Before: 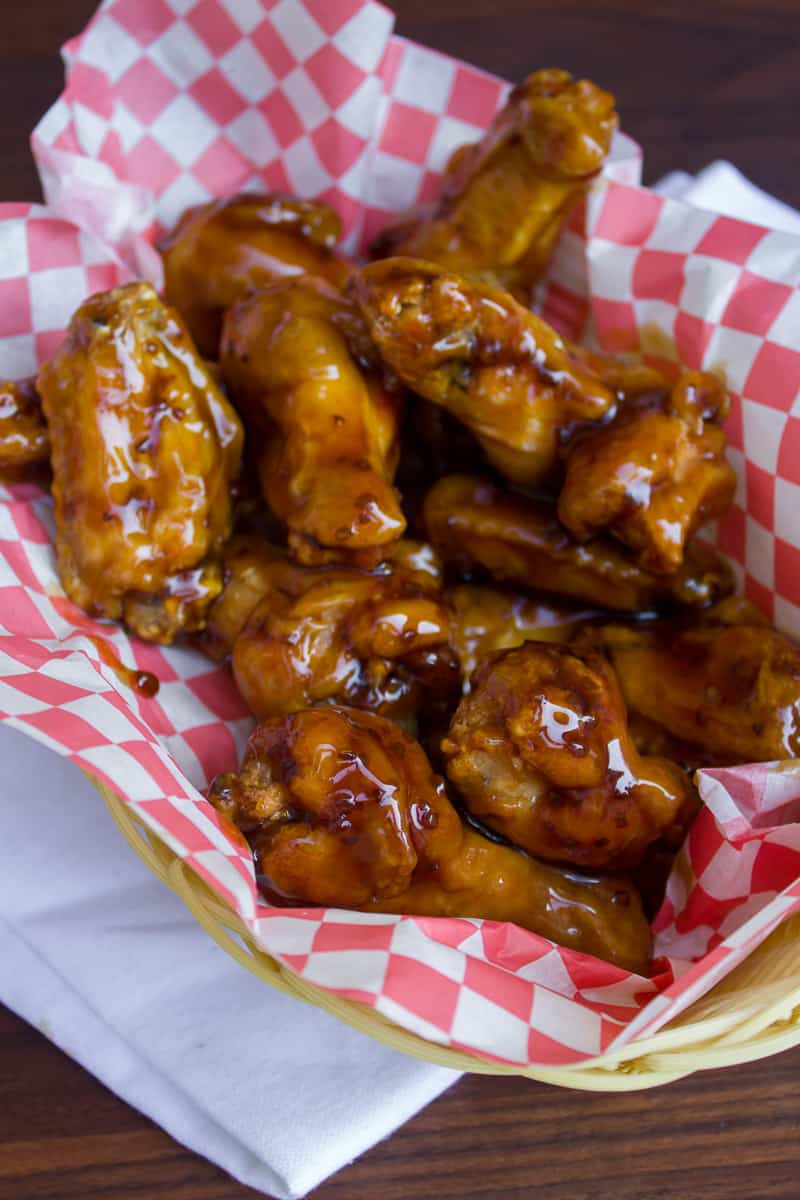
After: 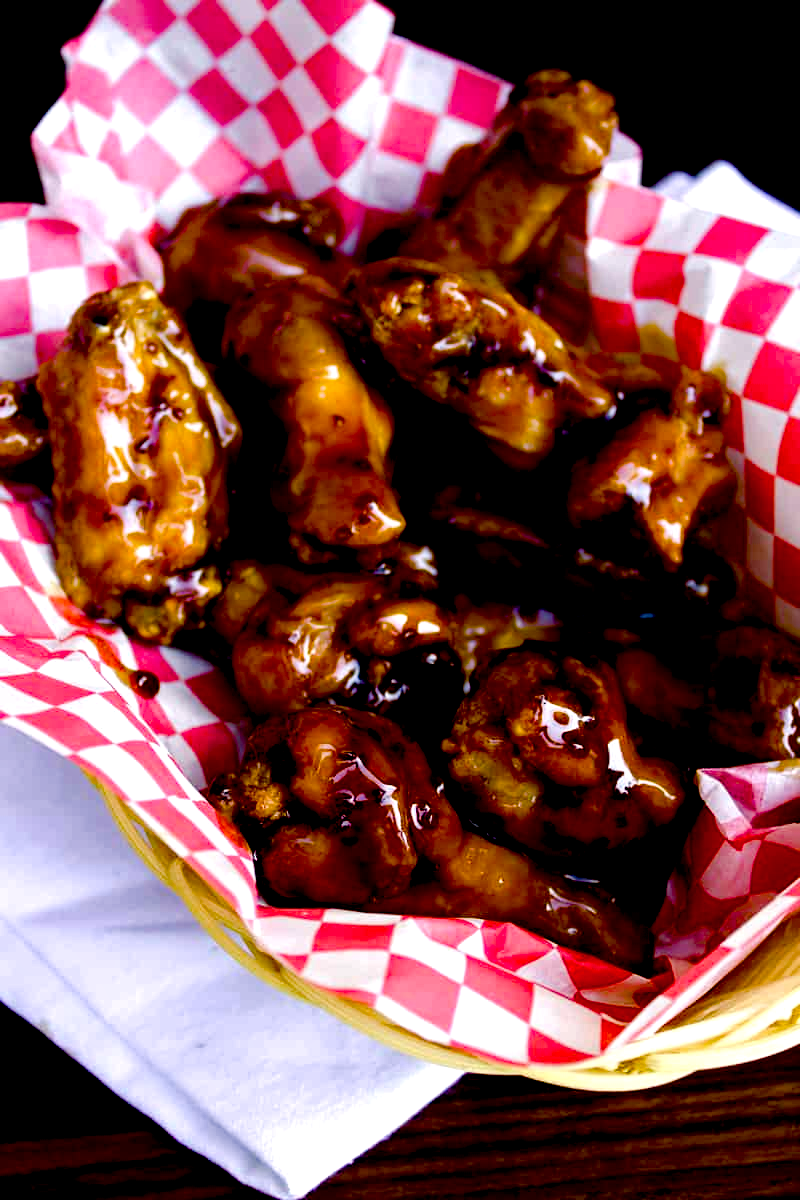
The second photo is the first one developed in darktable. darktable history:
tone equalizer: -8 EV -0.748 EV, -7 EV -0.727 EV, -6 EV -0.593 EV, -5 EV -0.367 EV, -3 EV 0.376 EV, -2 EV 0.6 EV, -1 EV 0.686 EV, +0 EV 0.77 EV, smoothing diameter 2.09%, edges refinement/feathering 18.52, mask exposure compensation -1.57 EV, filter diffusion 5
color balance rgb: highlights gain › chroma 1.697%, highlights gain › hue 54.81°, linear chroma grading › shadows 31.444%, linear chroma grading › global chroma -2.102%, linear chroma grading › mid-tones 3.978%, perceptual saturation grading › global saturation 0.54%, perceptual saturation grading › highlights -18.774%, perceptual saturation grading › mid-tones 6.588%, perceptual saturation grading › shadows 27.988%, perceptual brilliance grading › highlights 8.47%, perceptual brilliance grading › mid-tones 4.122%, perceptual brilliance grading › shadows 2.113%
haze removal: compatibility mode true, adaptive false
exposure: black level correction 0.056, exposure -0.038 EV, compensate highlight preservation false
